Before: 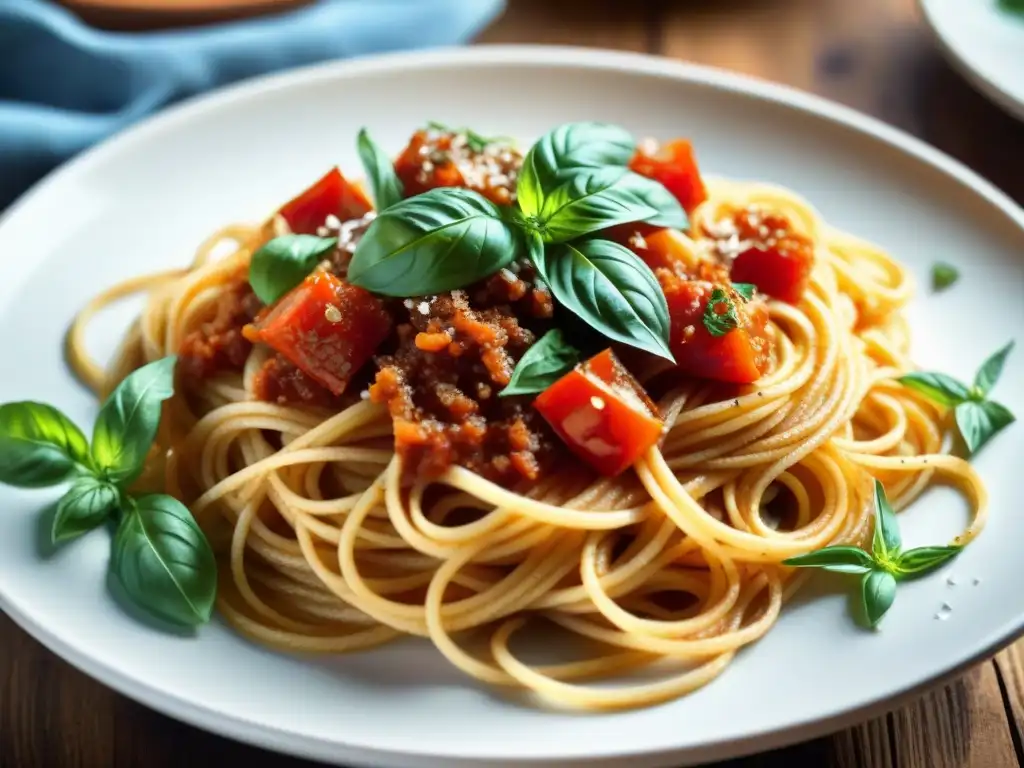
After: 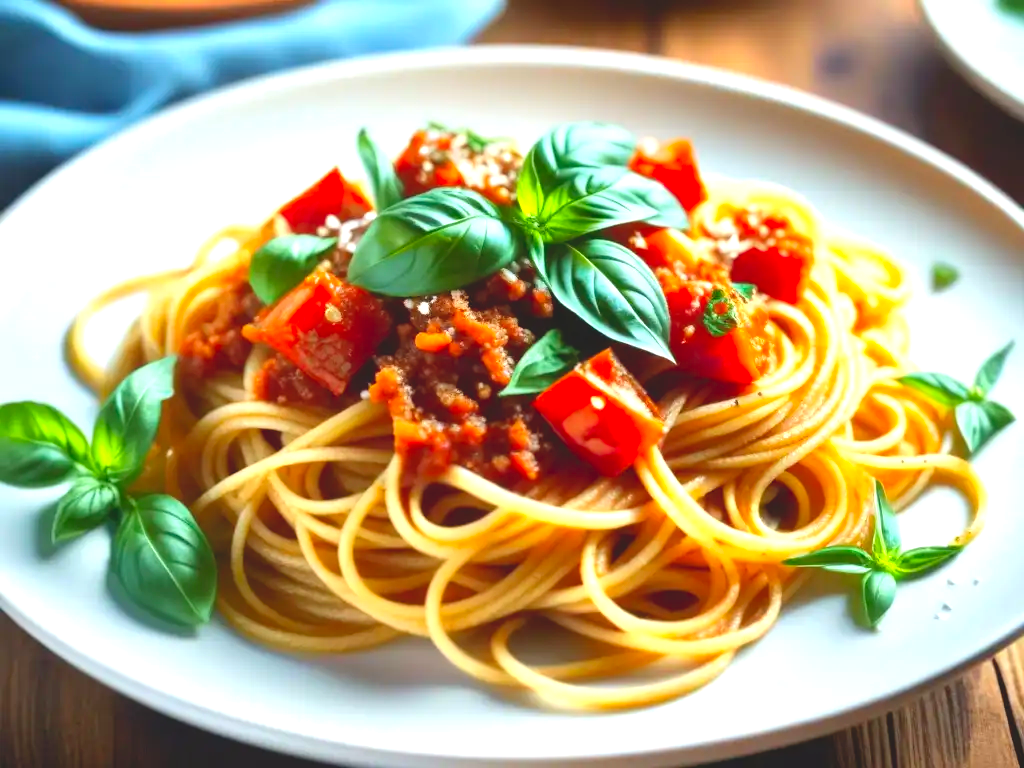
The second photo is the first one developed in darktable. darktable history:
levels: levels [0, 0.394, 0.787]
contrast brightness saturation: contrast -0.201, saturation 0.185
